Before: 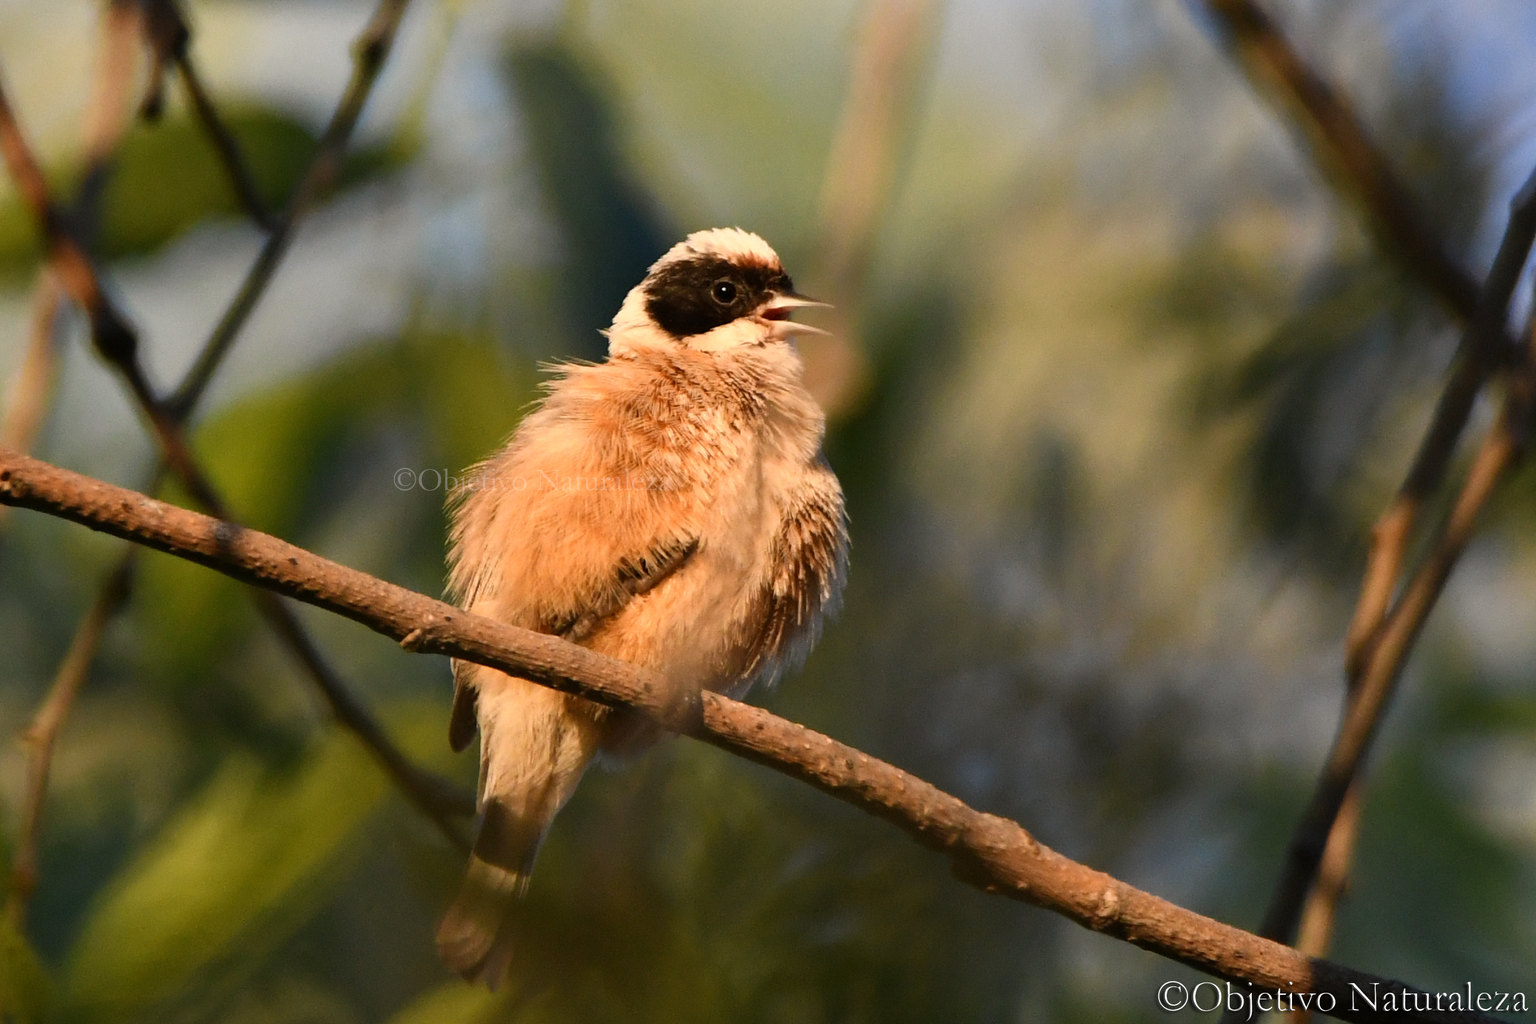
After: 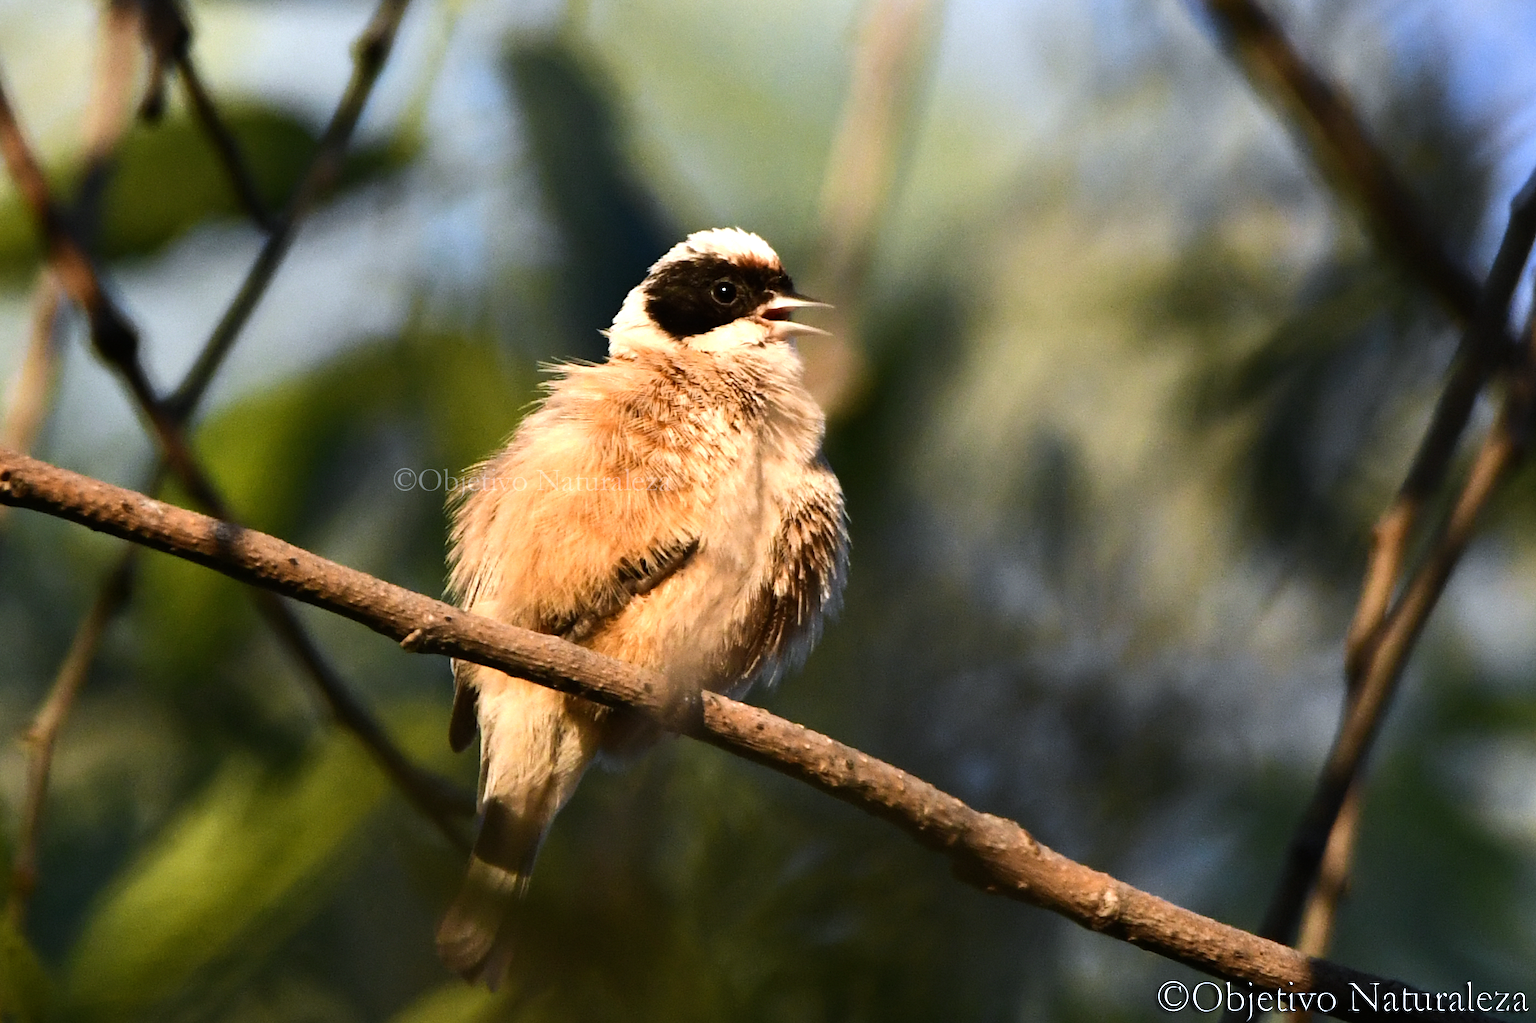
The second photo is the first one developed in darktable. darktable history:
white balance: red 0.924, blue 1.095
tone equalizer: -8 EV -0.75 EV, -7 EV -0.7 EV, -6 EV -0.6 EV, -5 EV -0.4 EV, -3 EV 0.4 EV, -2 EV 0.6 EV, -1 EV 0.7 EV, +0 EV 0.75 EV, edges refinement/feathering 500, mask exposure compensation -1.57 EV, preserve details no
